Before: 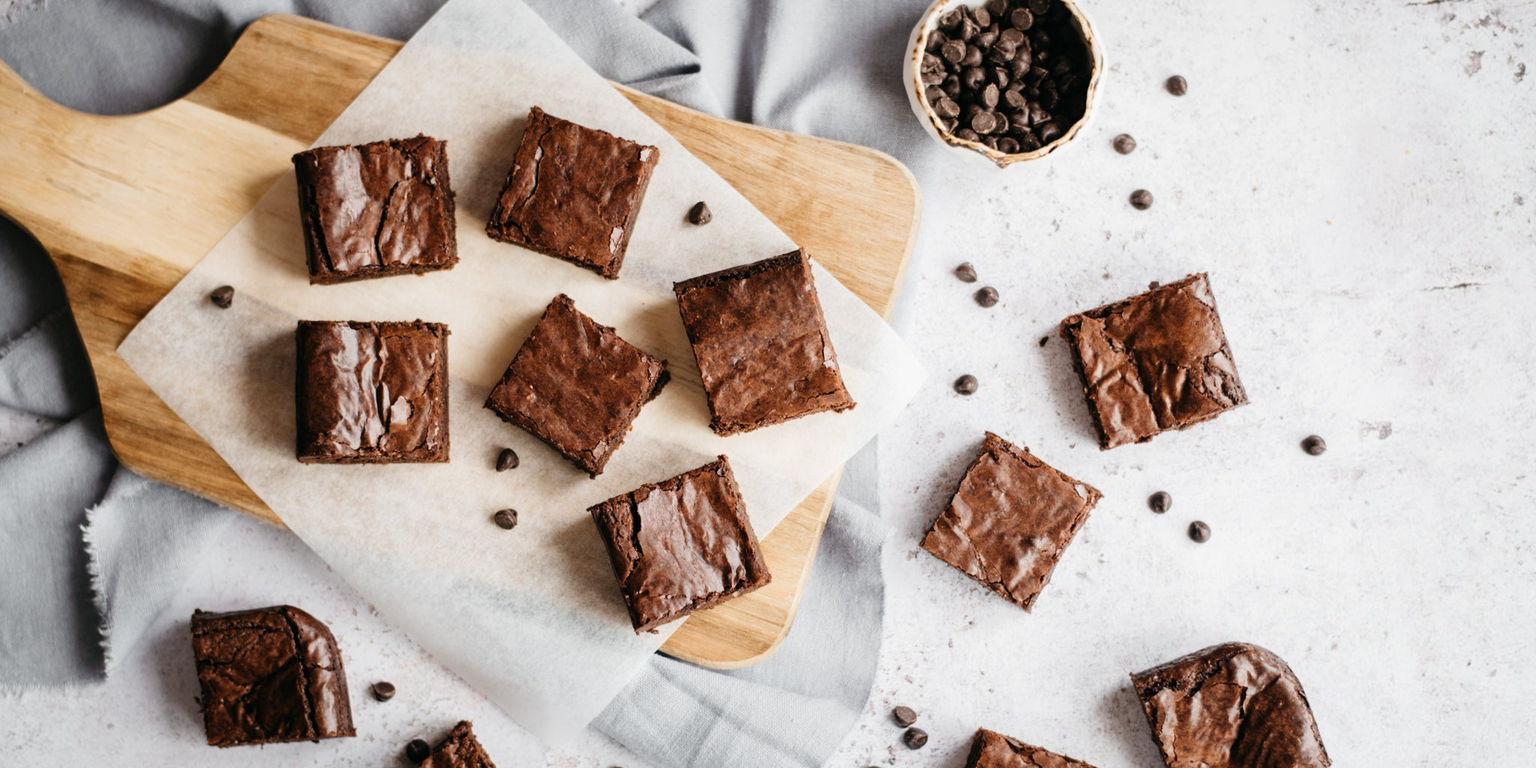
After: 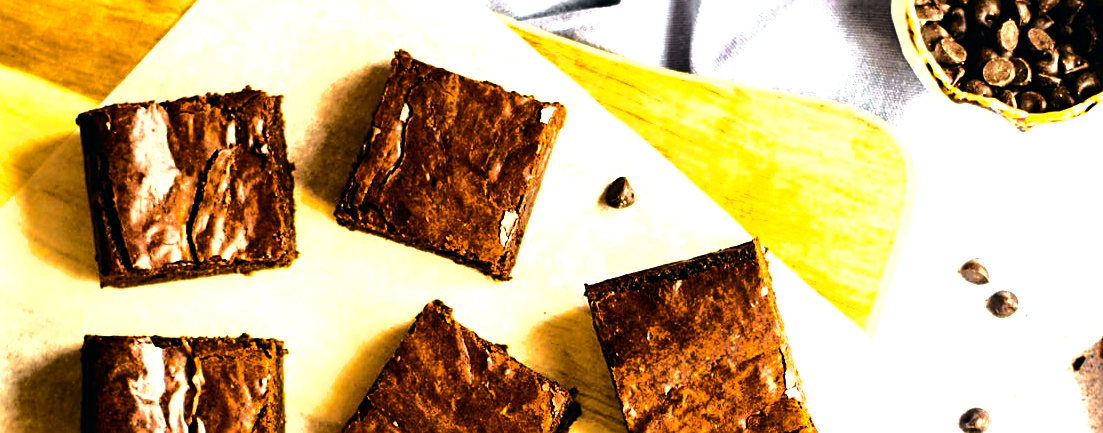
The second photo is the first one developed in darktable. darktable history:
color balance rgb: linear chroma grading › shadows -30%, linear chroma grading › global chroma 35%, perceptual saturation grading › global saturation 75%, perceptual saturation grading › shadows -30%, perceptual brilliance grading › highlights 75%, perceptual brilliance grading › shadows -30%, global vibrance 35%
shadows and highlights: shadows 10, white point adjustment 1, highlights -40
tone curve: curves: ch0 [(0, 0) (0.035, 0.017) (0.131, 0.108) (0.279, 0.279) (0.476, 0.554) (0.617, 0.693) (0.704, 0.77) (0.801, 0.854) (0.895, 0.927) (1, 0.976)]; ch1 [(0, 0) (0.318, 0.278) (0.444, 0.427) (0.493, 0.488) (0.508, 0.502) (0.534, 0.526) (0.562, 0.555) (0.645, 0.648) (0.746, 0.764) (1, 1)]; ch2 [(0, 0) (0.316, 0.292) (0.381, 0.37) (0.423, 0.448) (0.476, 0.482) (0.502, 0.495) (0.522, 0.518) (0.533, 0.532) (0.593, 0.622) (0.634, 0.663) (0.7, 0.7) (0.861, 0.808) (1, 0.951)], color space Lab, independent channels, preserve colors none
sharpen: on, module defaults
crop: left 15.306%, top 9.065%, right 30.789%, bottom 48.638%
